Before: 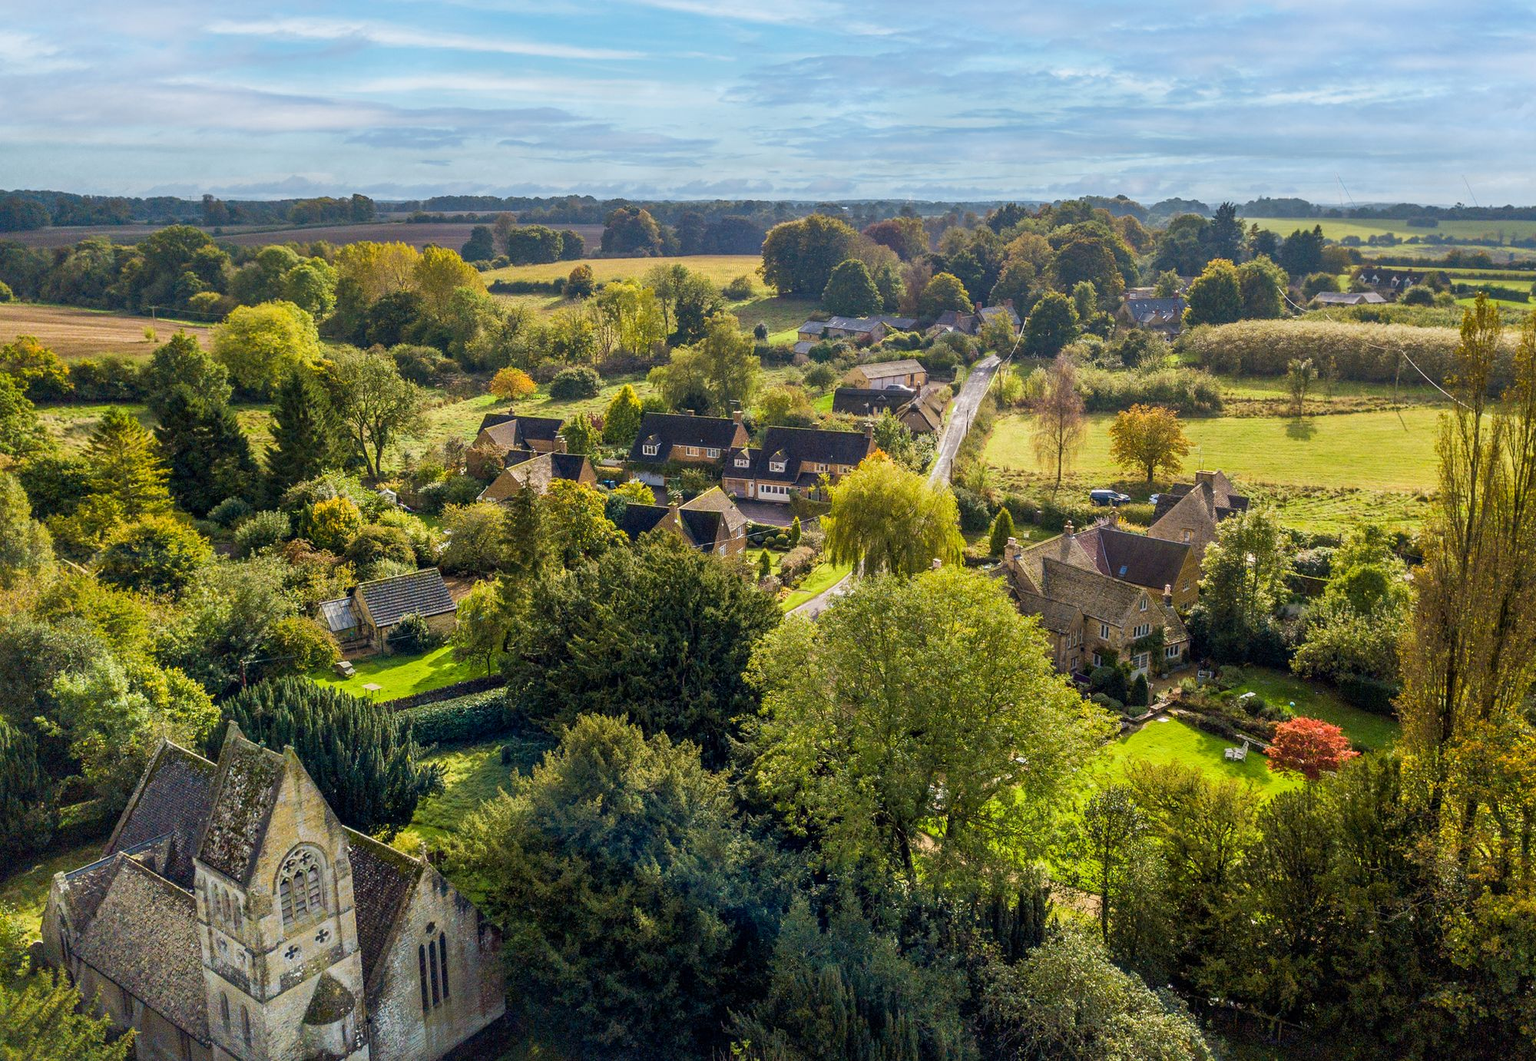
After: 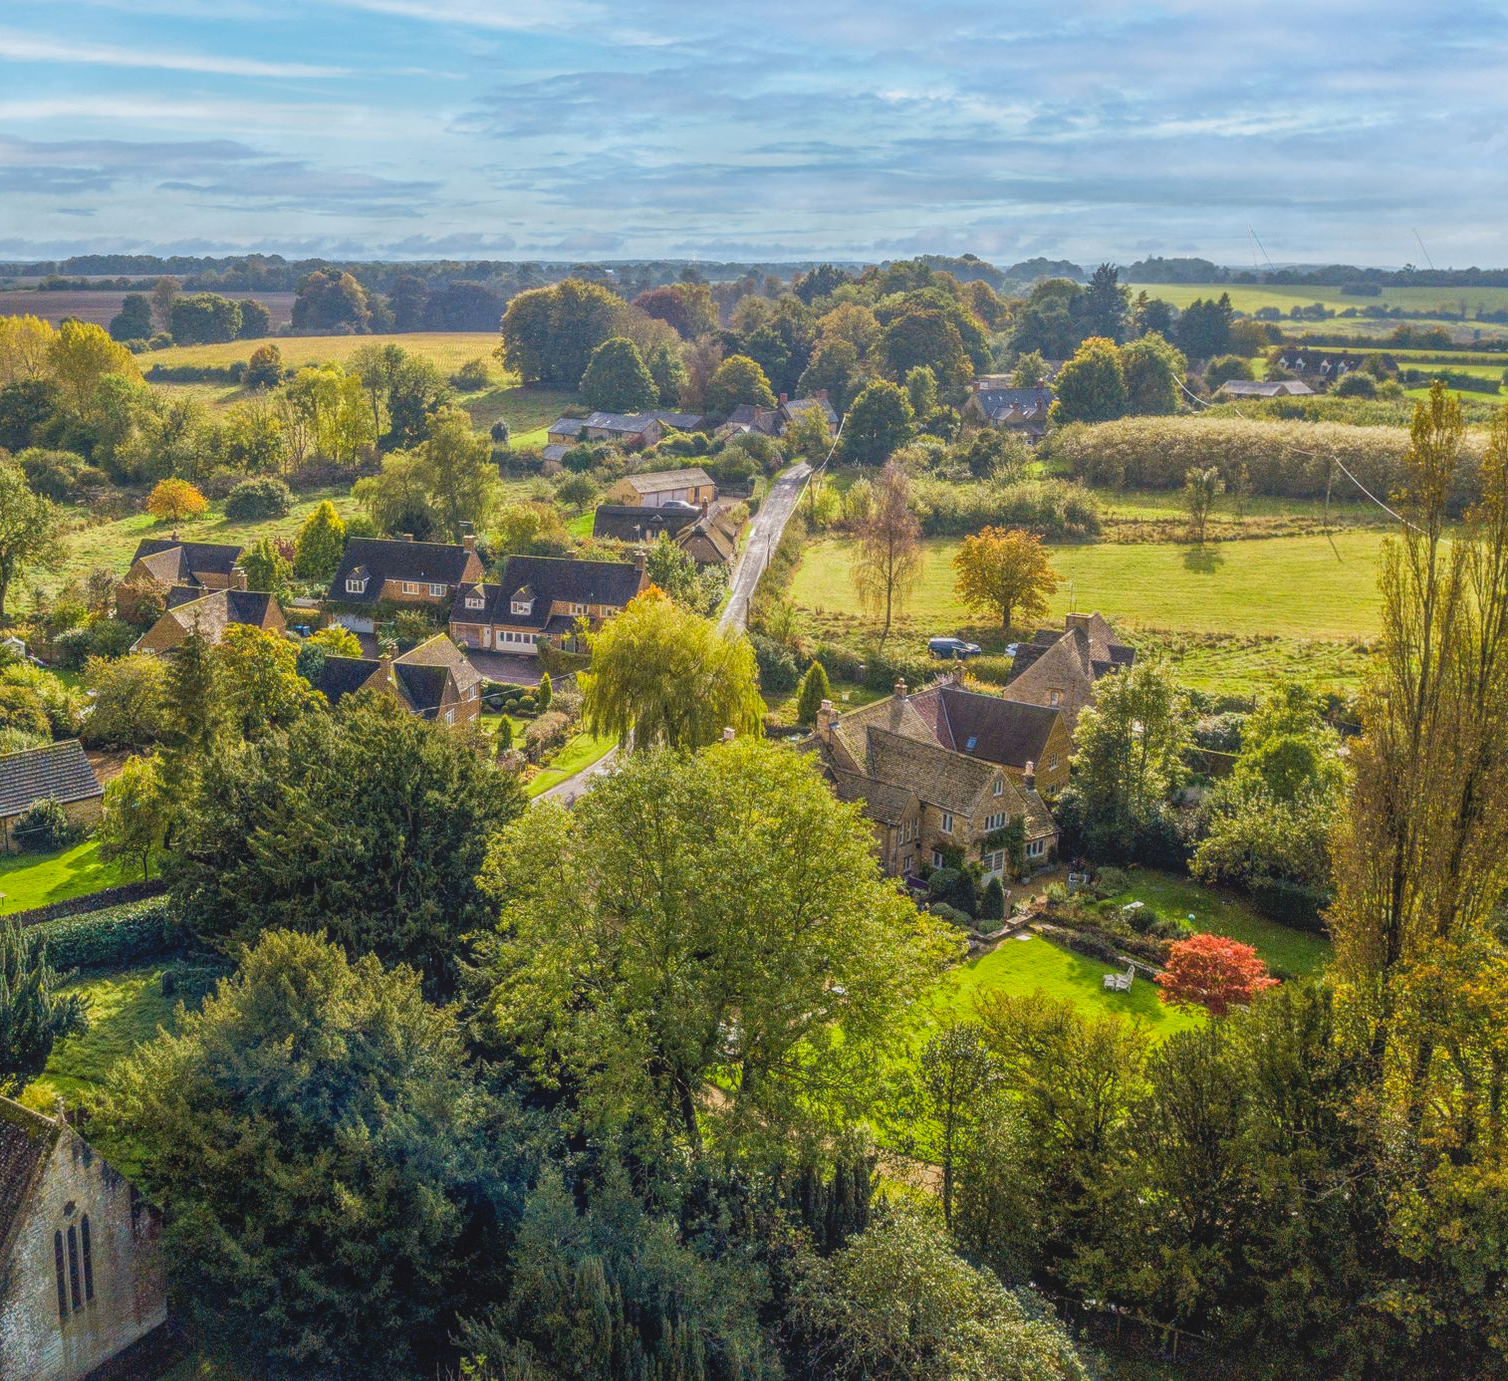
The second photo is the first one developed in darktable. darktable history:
local contrast: highlights 73%, shadows 15%, midtone range 0.197
crop and rotate: left 24.6%
